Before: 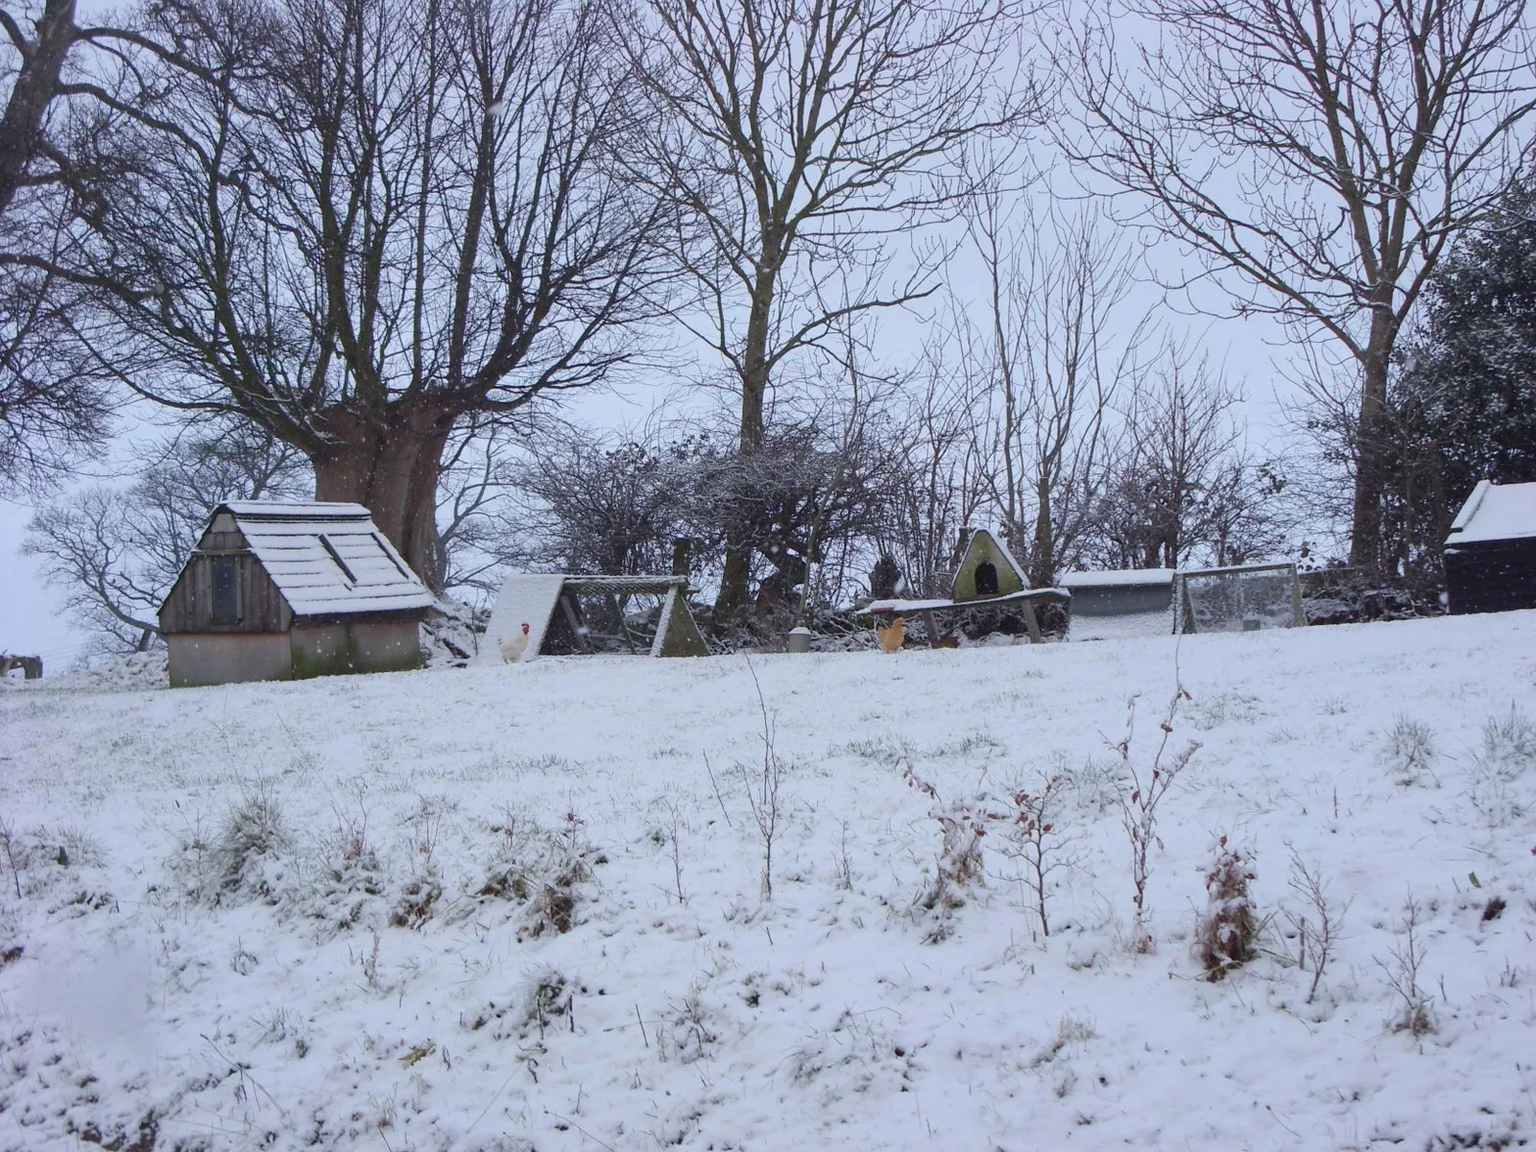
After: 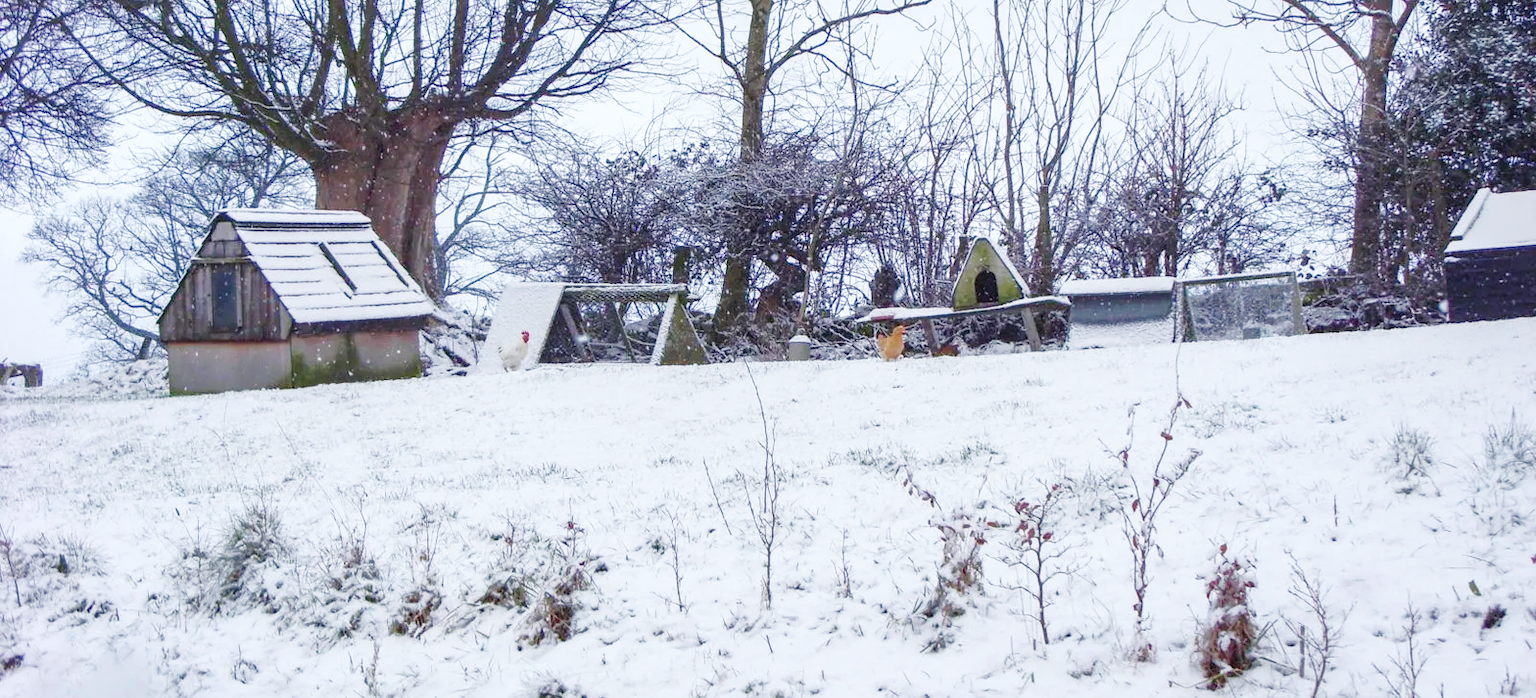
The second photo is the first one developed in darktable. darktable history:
base curve: curves: ch0 [(0, 0.003) (0.001, 0.002) (0.006, 0.004) (0.02, 0.022) (0.048, 0.086) (0.094, 0.234) (0.162, 0.431) (0.258, 0.629) (0.385, 0.8) (0.548, 0.918) (0.751, 0.988) (1, 1)], preserve colors none
local contrast: on, module defaults
crop and rotate: top 25.357%, bottom 13.942%
tone curve: curves: ch0 [(0, 0) (0.003, 0.003) (0.011, 0.011) (0.025, 0.024) (0.044, 0.043) (0.069, 0.068) (0.1, 0.097) (0.136, 0.133) (0.177, 0.173) (0.224, 0.219) (0.277, 0.27) (0.335, 0.327) (0.399, 0.39) (0.468, 0.457) (0.543, 0.545) (0.623, 0.625) (0.709, 0.71) (0.801, 0.801) (0.898, 0.898) (1, 1)], preserve colors none
shadows and highlights: on, module defaults
